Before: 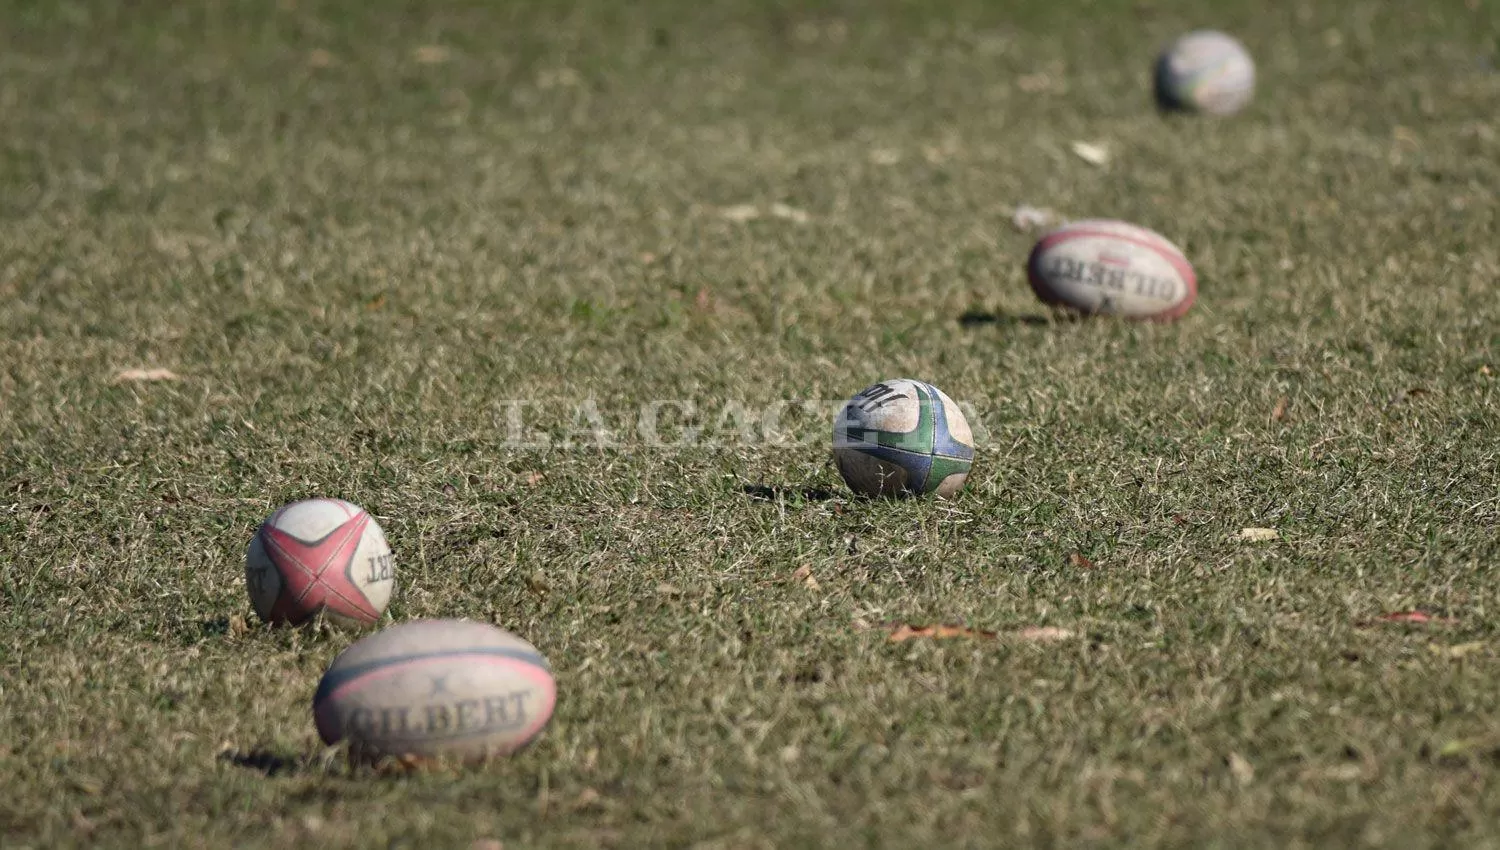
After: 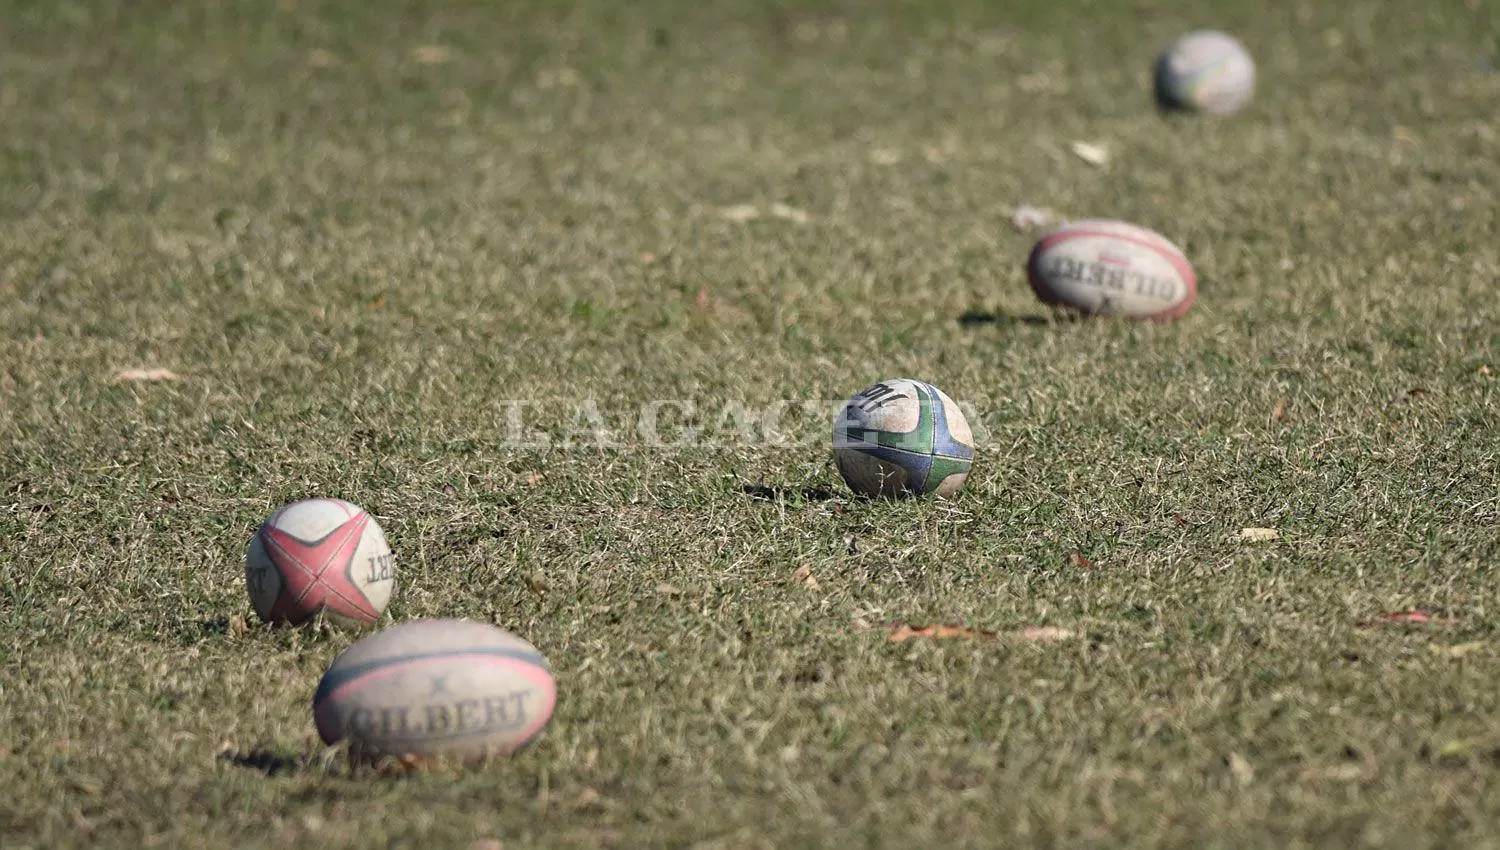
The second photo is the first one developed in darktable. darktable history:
contrast brightness saturation: contrast 0.051, brightness 0.068, saturation 0.005
exposure: compensate highlight preservation false
sharpen: radius 1.274, amount 0.303, threshold 0.139
